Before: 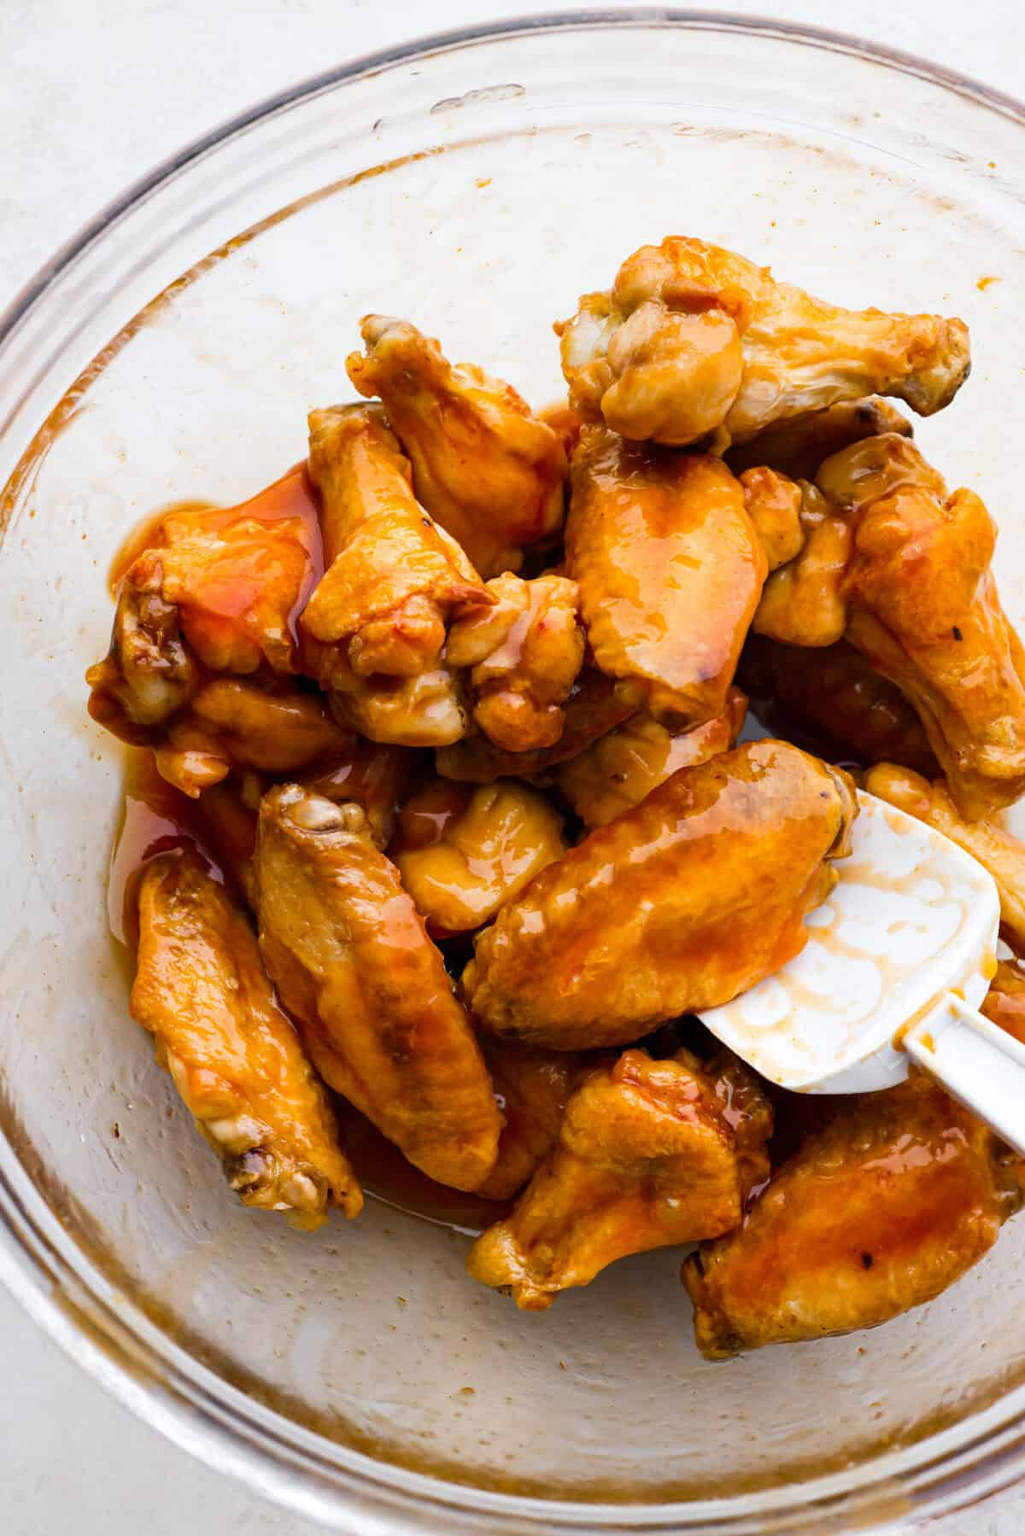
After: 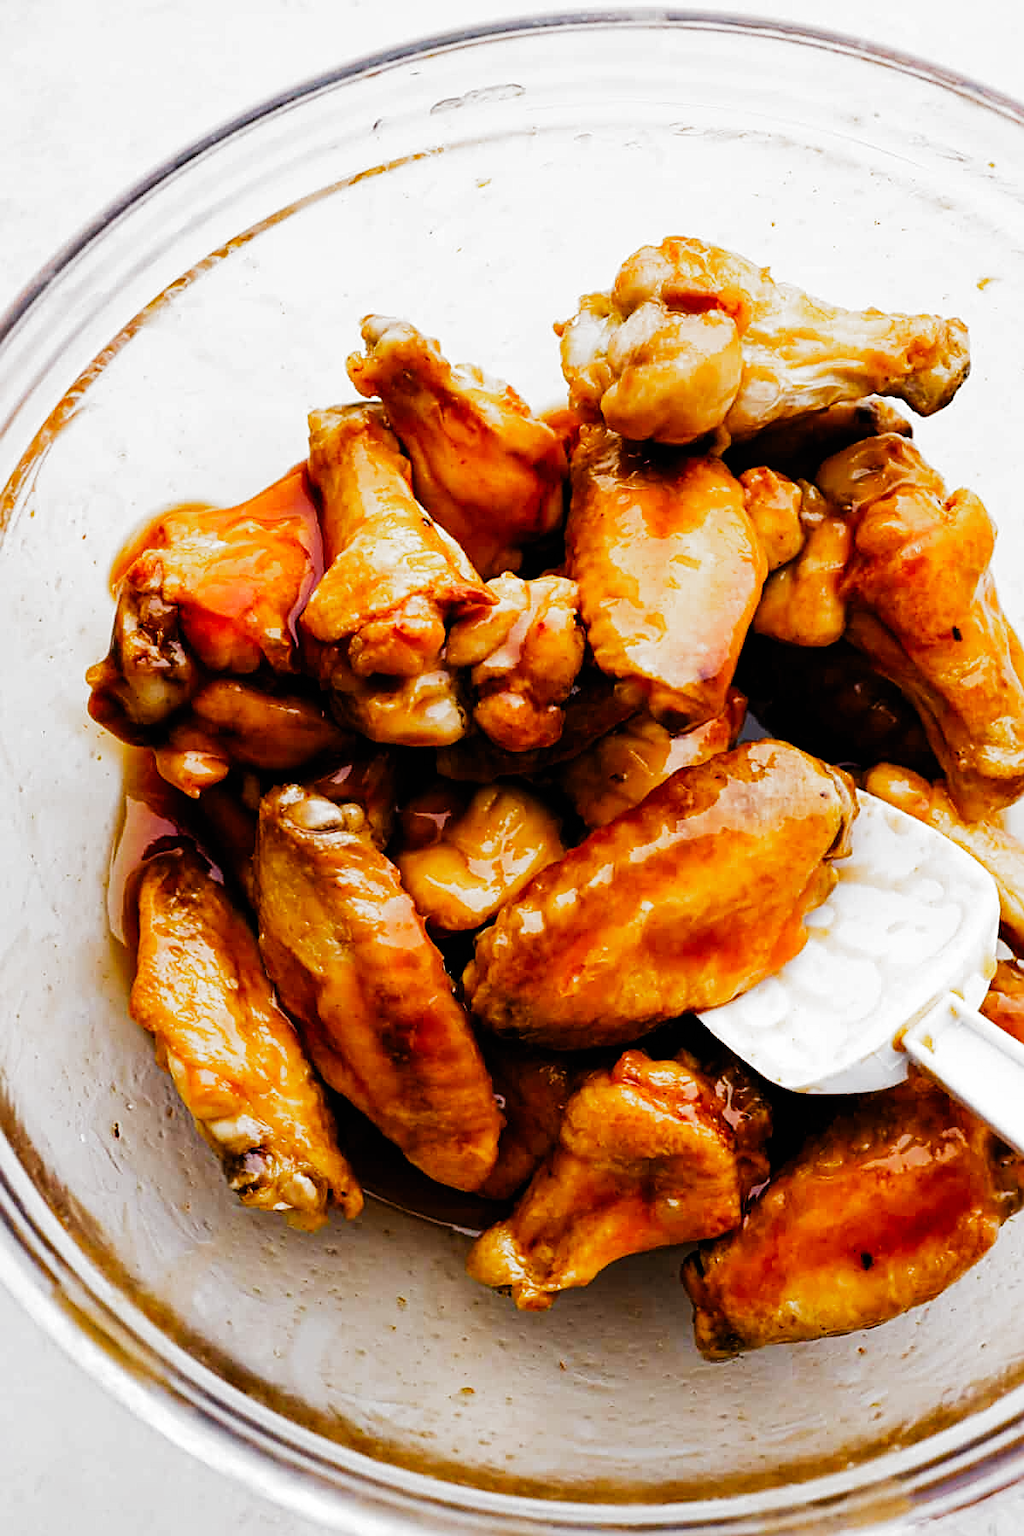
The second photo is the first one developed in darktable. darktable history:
sharpen: on, module defaults
filmic rgb: black relative exposure -6.43 EV, white relative exposure 2.43 EV, threshold 3 EV, hardness 5.27, latitude 0.1%, contrast 1.425, highlights saturation mix 2%, preserve chrominance no, color science v5 (2021), contrast in shadows safe, contrast in highlights safe, enable highlight reconstruction true
